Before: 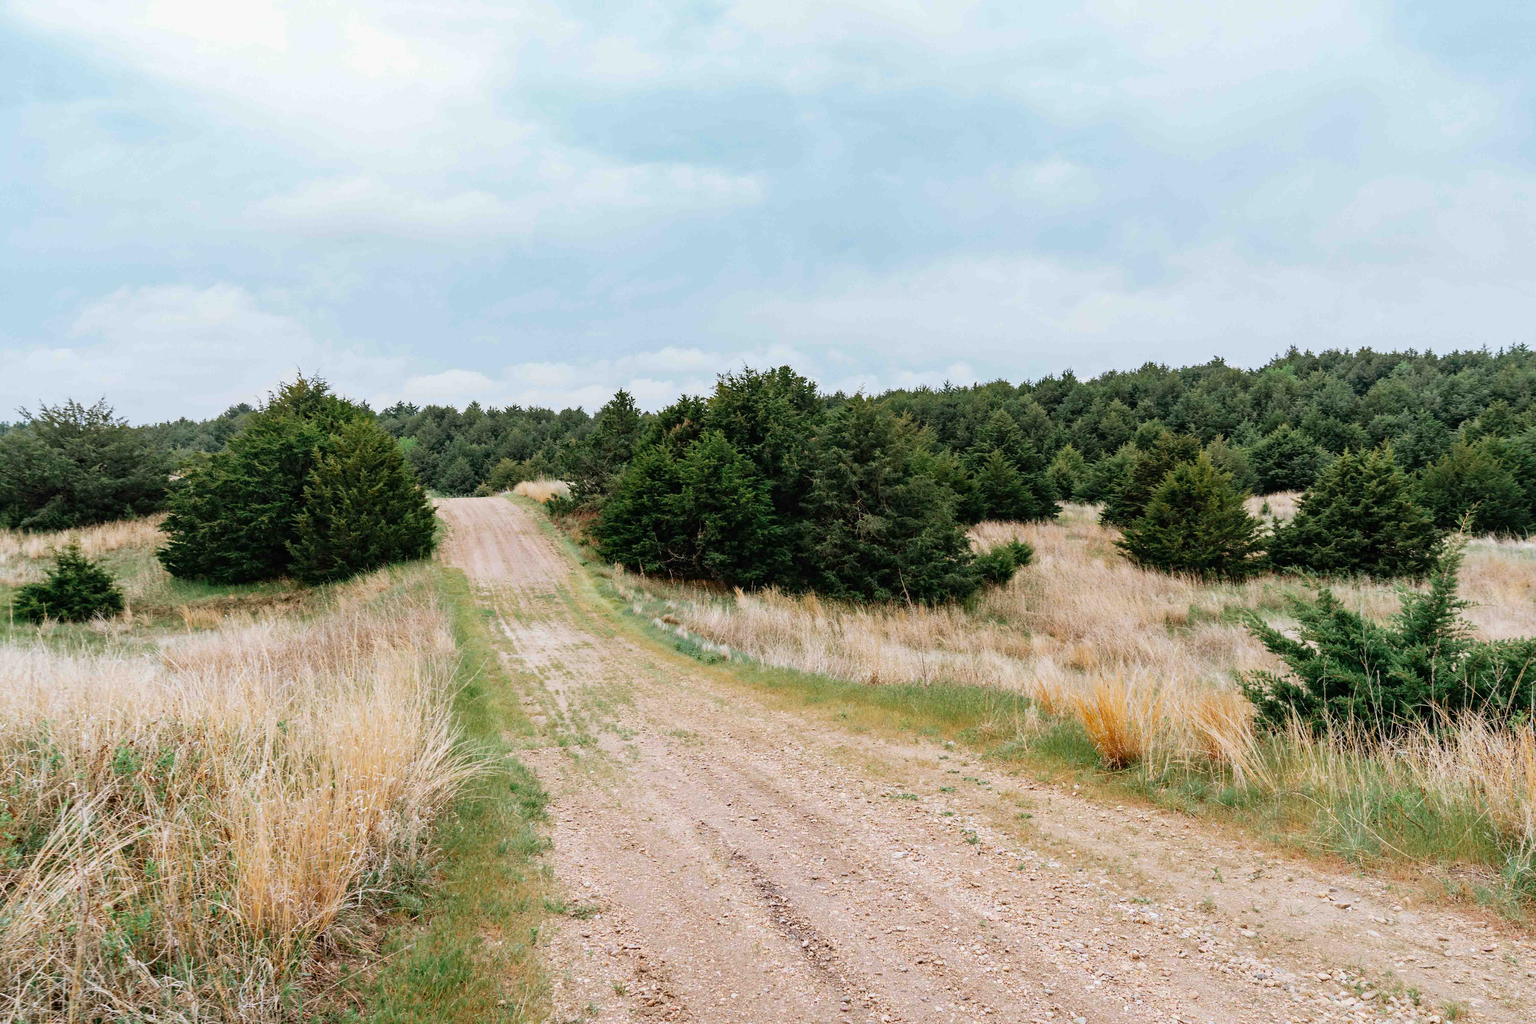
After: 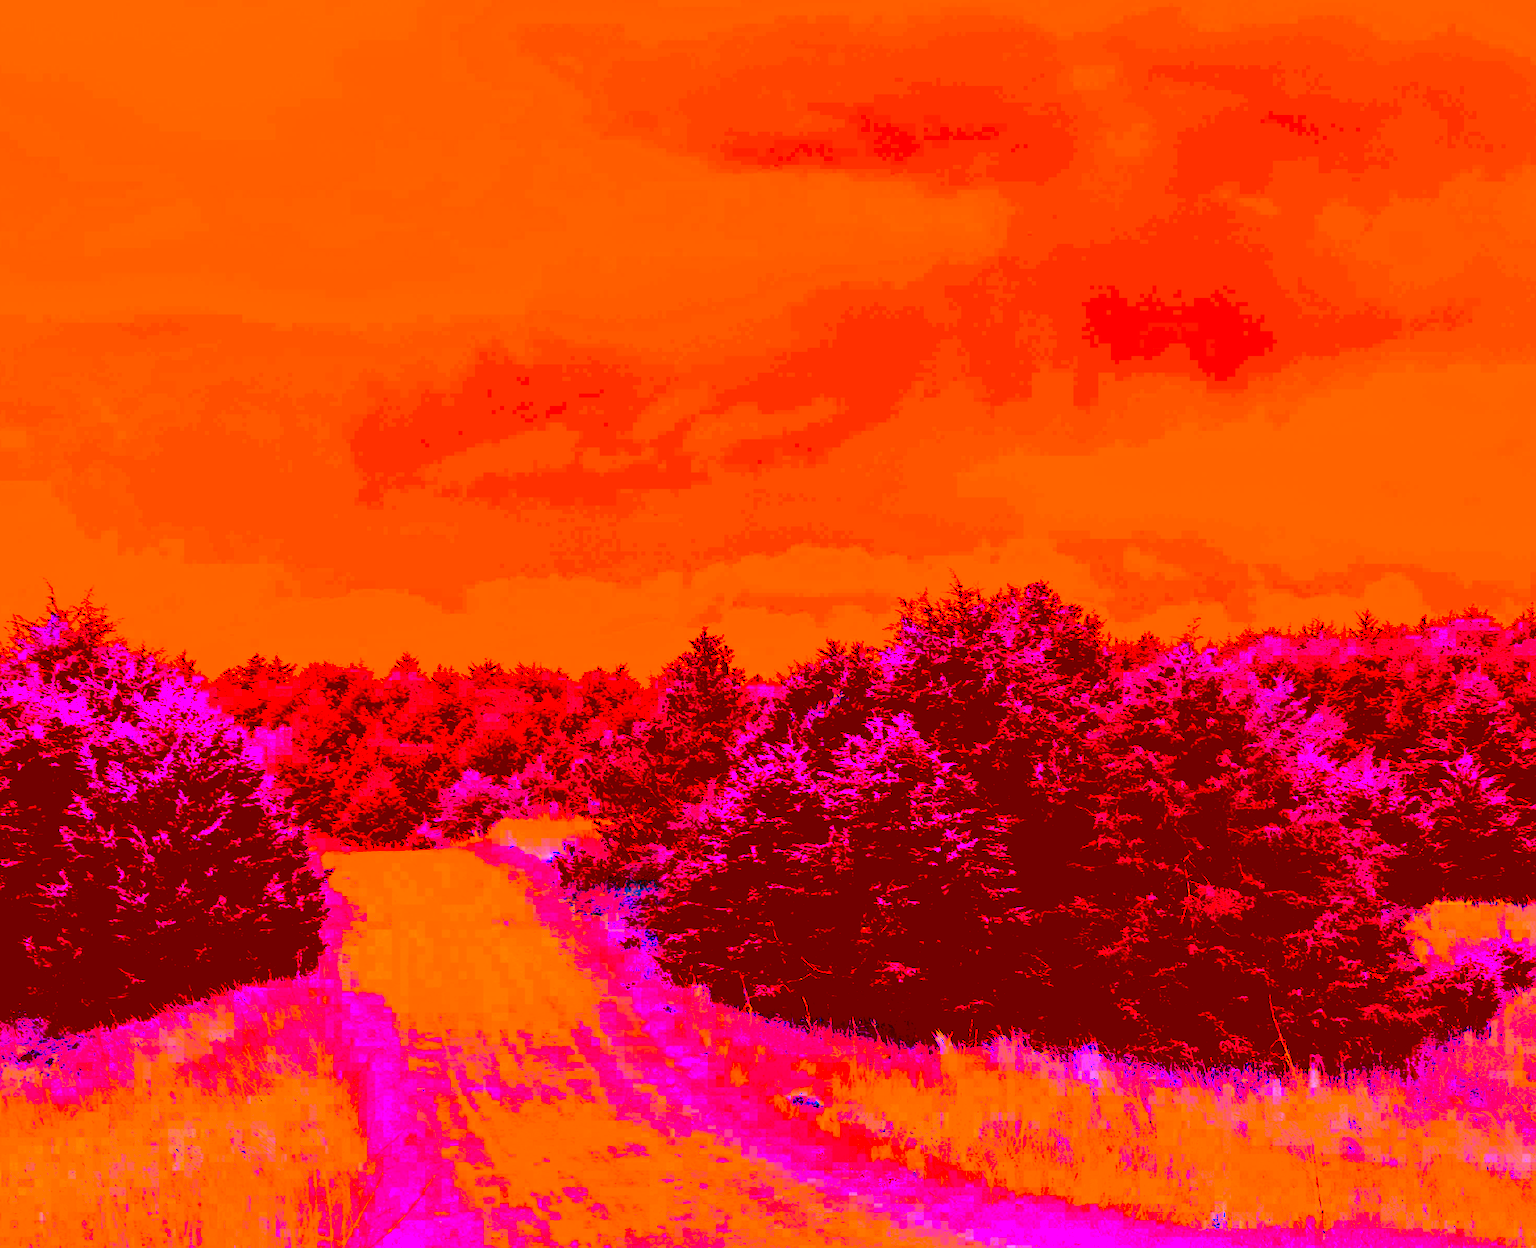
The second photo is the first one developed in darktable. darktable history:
base curve: curves: ch0 [(0, 0) (0.036, 0.037) (0.121, 0.228) (0.46, 0.76) (0.859, 0.983) (1, 1)], preserve colors none
crop: left 17.835%, top 7.675%, right 32.881%, bottom 32.213%
white balance: red 0.948, green 1.02, blue 1.176
exposure: black level correction 0.04, exposure 0.5 EV, compensate highlight preservation false
contrast brightness saturation: contrast 0.24, brightness -0.24, saturation 0.14
color correction: highlights a* -39.68, highlights b* -40, shadows a* -40, shadows b* -40, saturation -3
